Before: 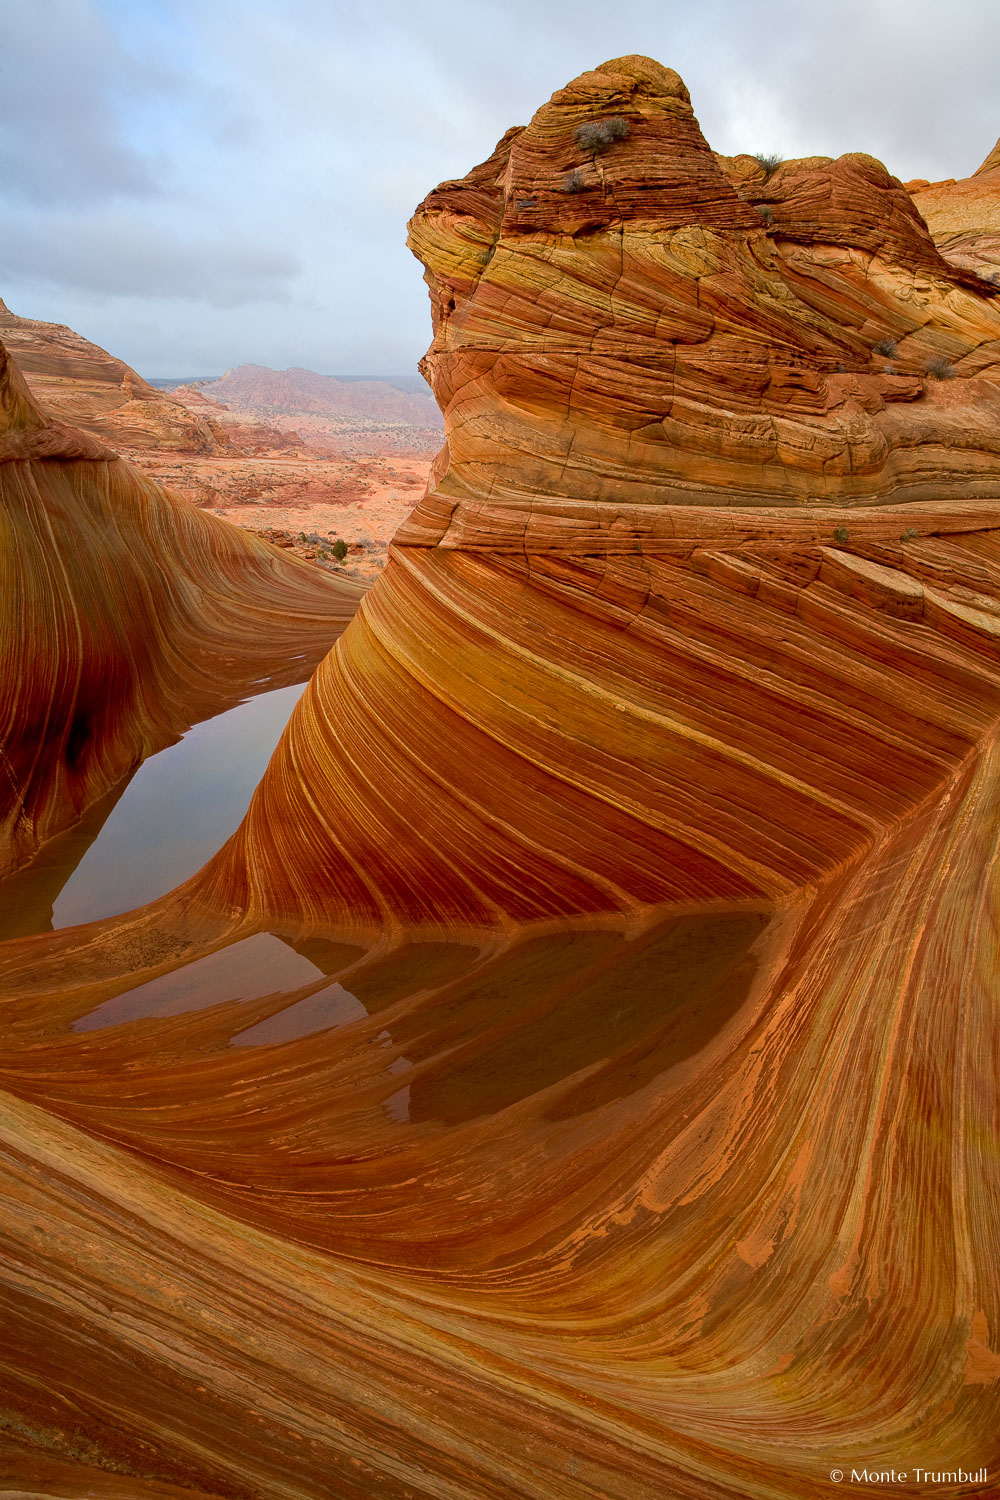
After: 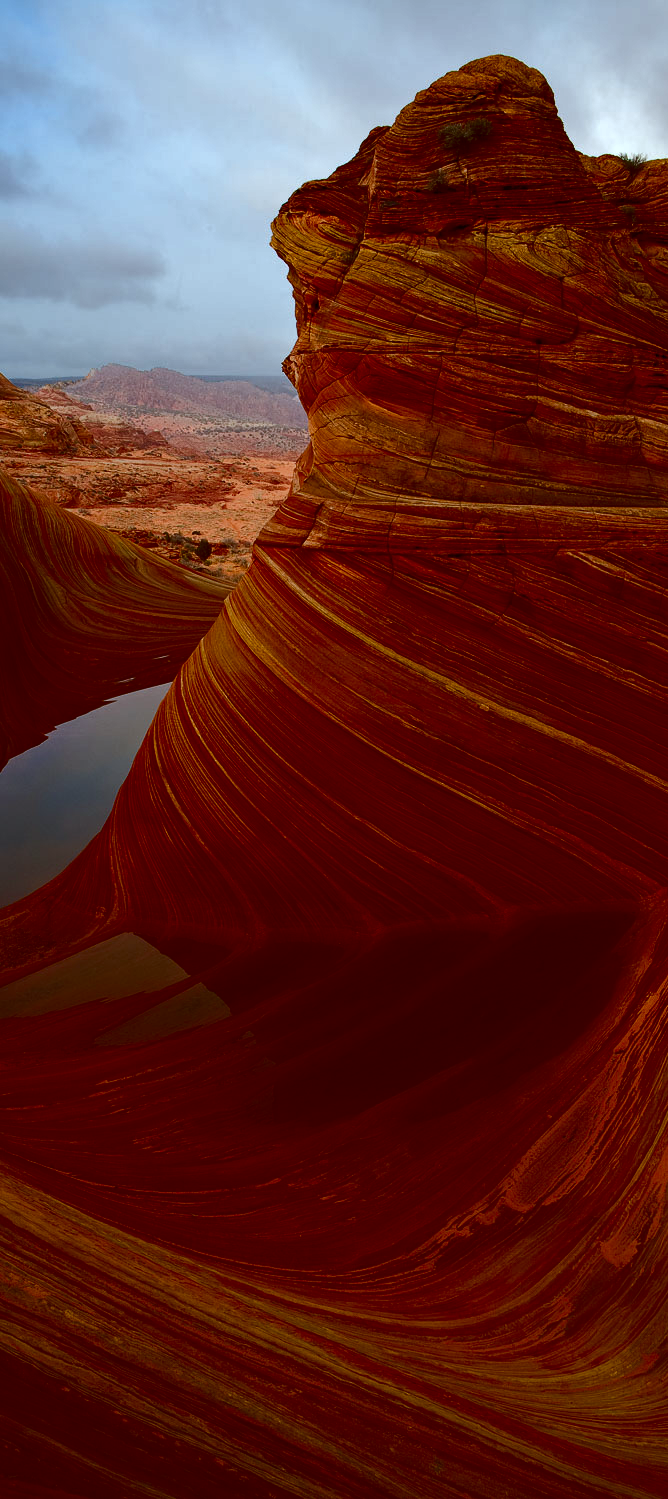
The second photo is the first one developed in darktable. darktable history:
tone equalizer: on, module defaults
crop and rotate: left 13.644%, right 19.506%
contrast brightness saturation: contrast 0.089, brightness -0.572, saturation 0.171
color correction: highlights a* -3.46, highlights b* -6.23, shadows a* 3.08, shadows b* 5.19
